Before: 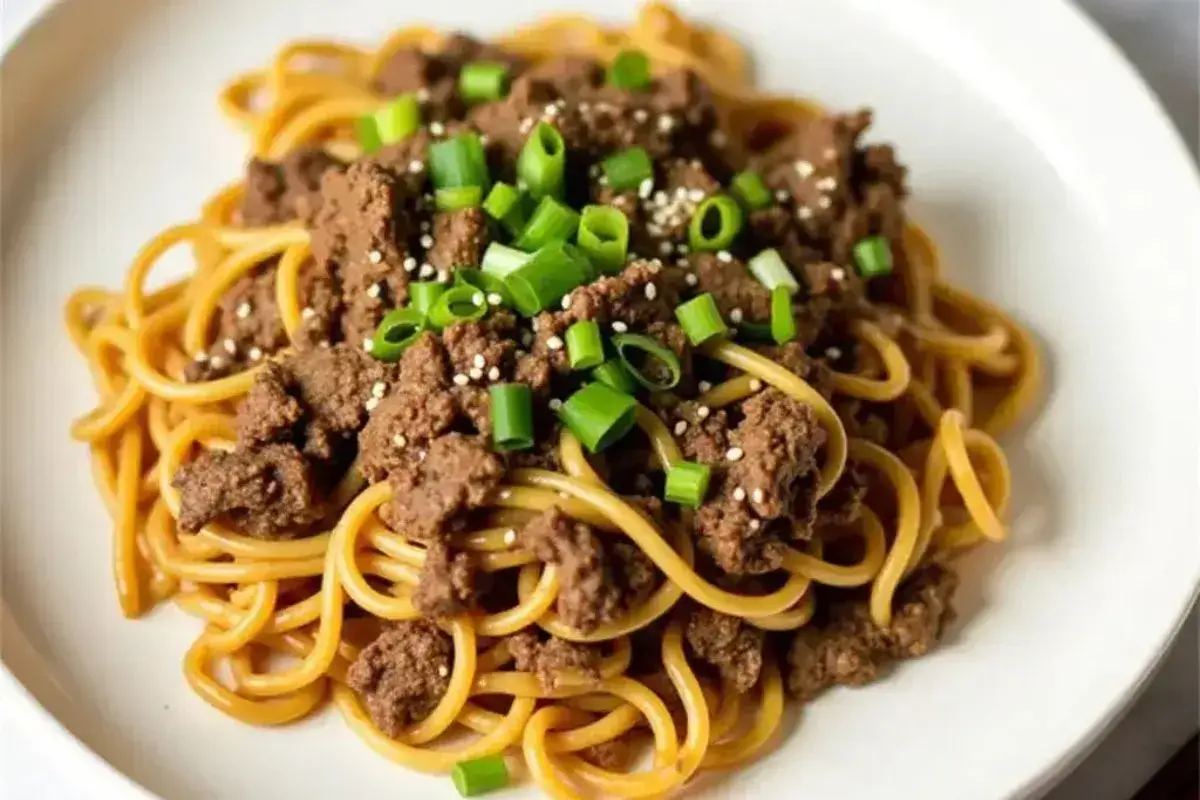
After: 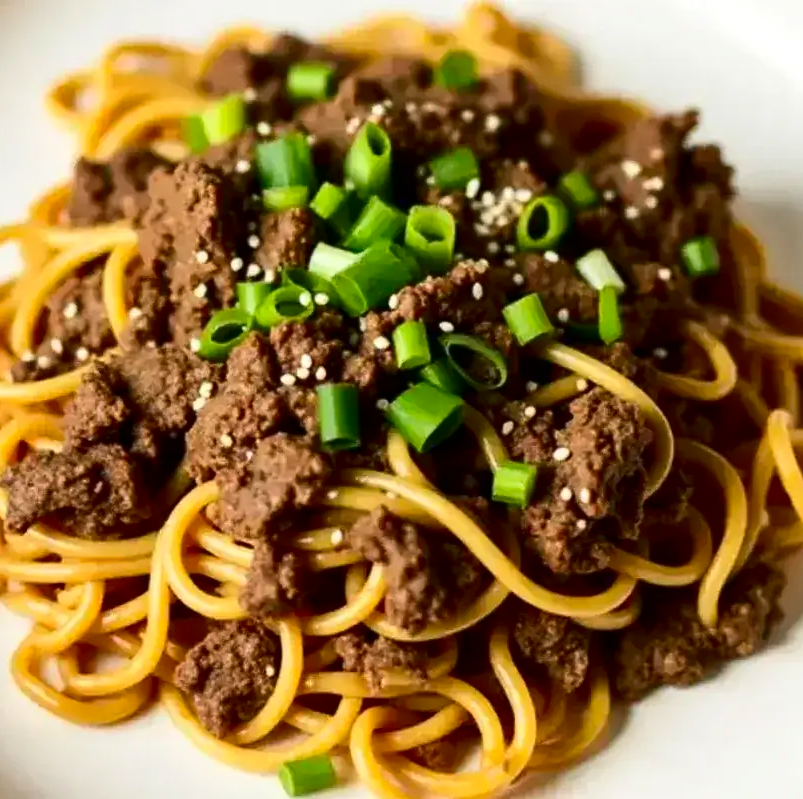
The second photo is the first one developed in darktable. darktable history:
contrast brightness saturation: contrast 0.199, brightness -0.113, saturation 0.097
crop and rotate: left 14.418%, right 18.609%
